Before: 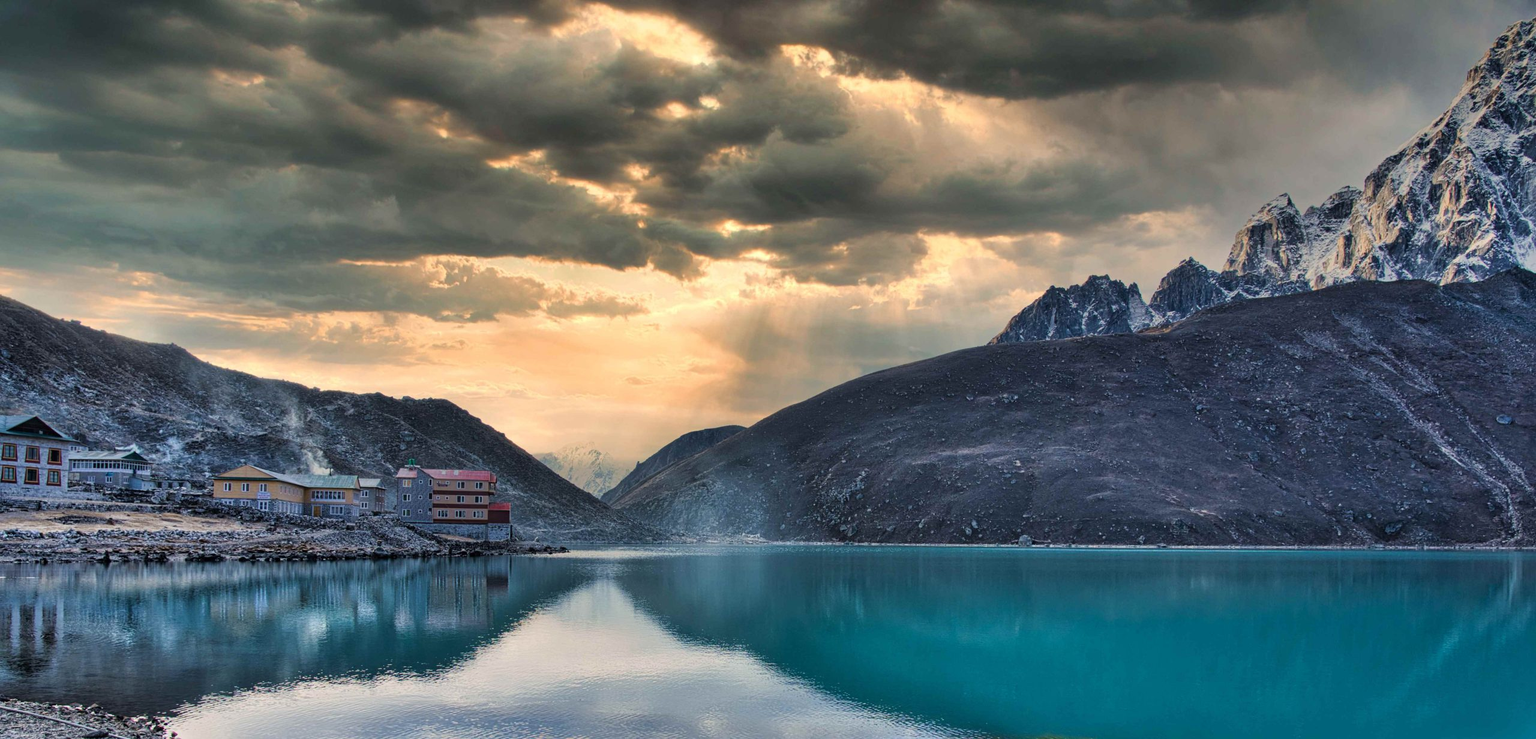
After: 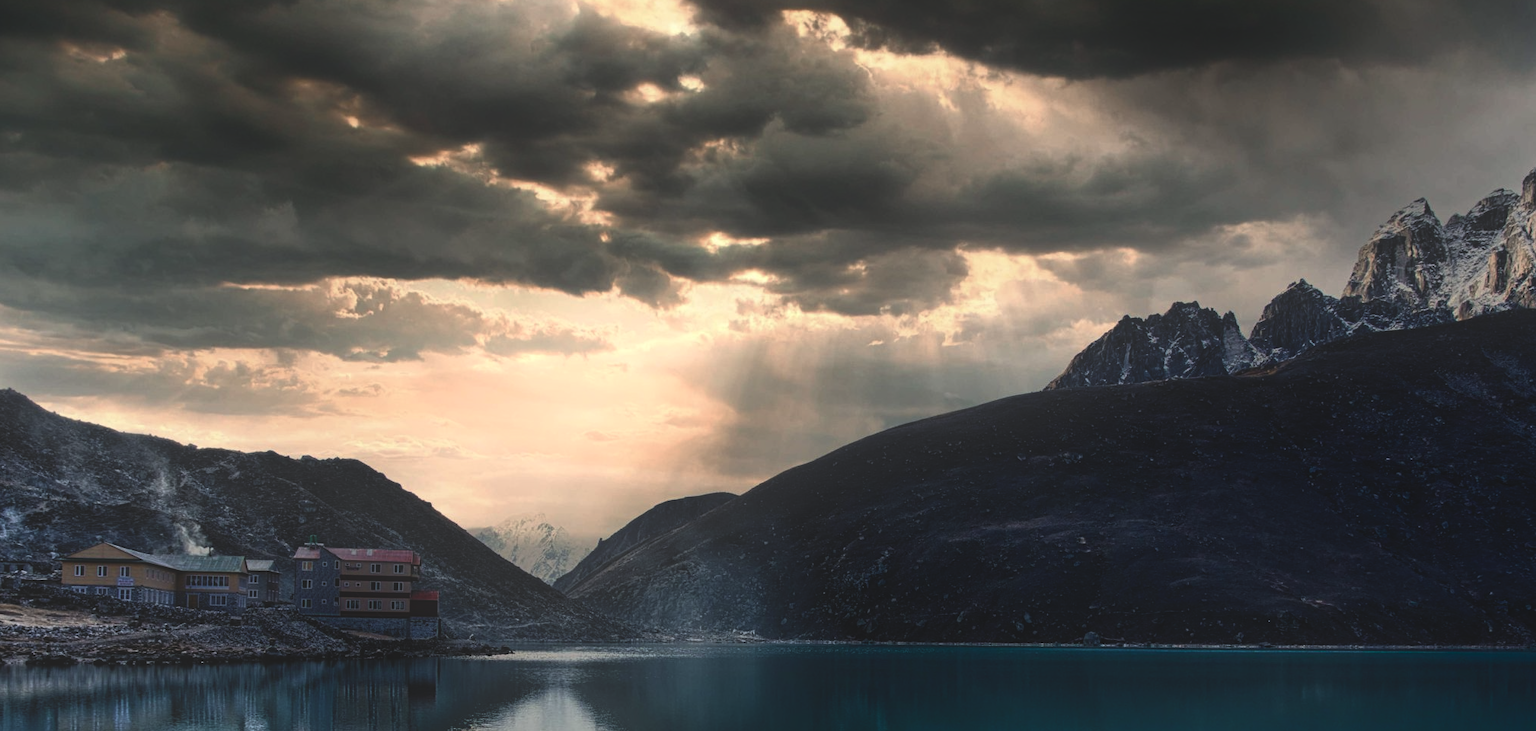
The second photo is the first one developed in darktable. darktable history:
crop and rotate: left 10.77%, top 5.1%, right 10.41%, bottom 16.76%
rgb curve: curves: ch0 [(0, 0.186) (0.314, 0.284) (0.775, 0.708) (1, 1)], compensate middle gray true, preserve colors none
shadows and highlights: shadows -90, highlights 90, soften with gaussian
contrast brightness saturation: contrast 0.1, saturation -0.36
rotate and perspective: automatic cropping original format, crop left 0, crop top 0
